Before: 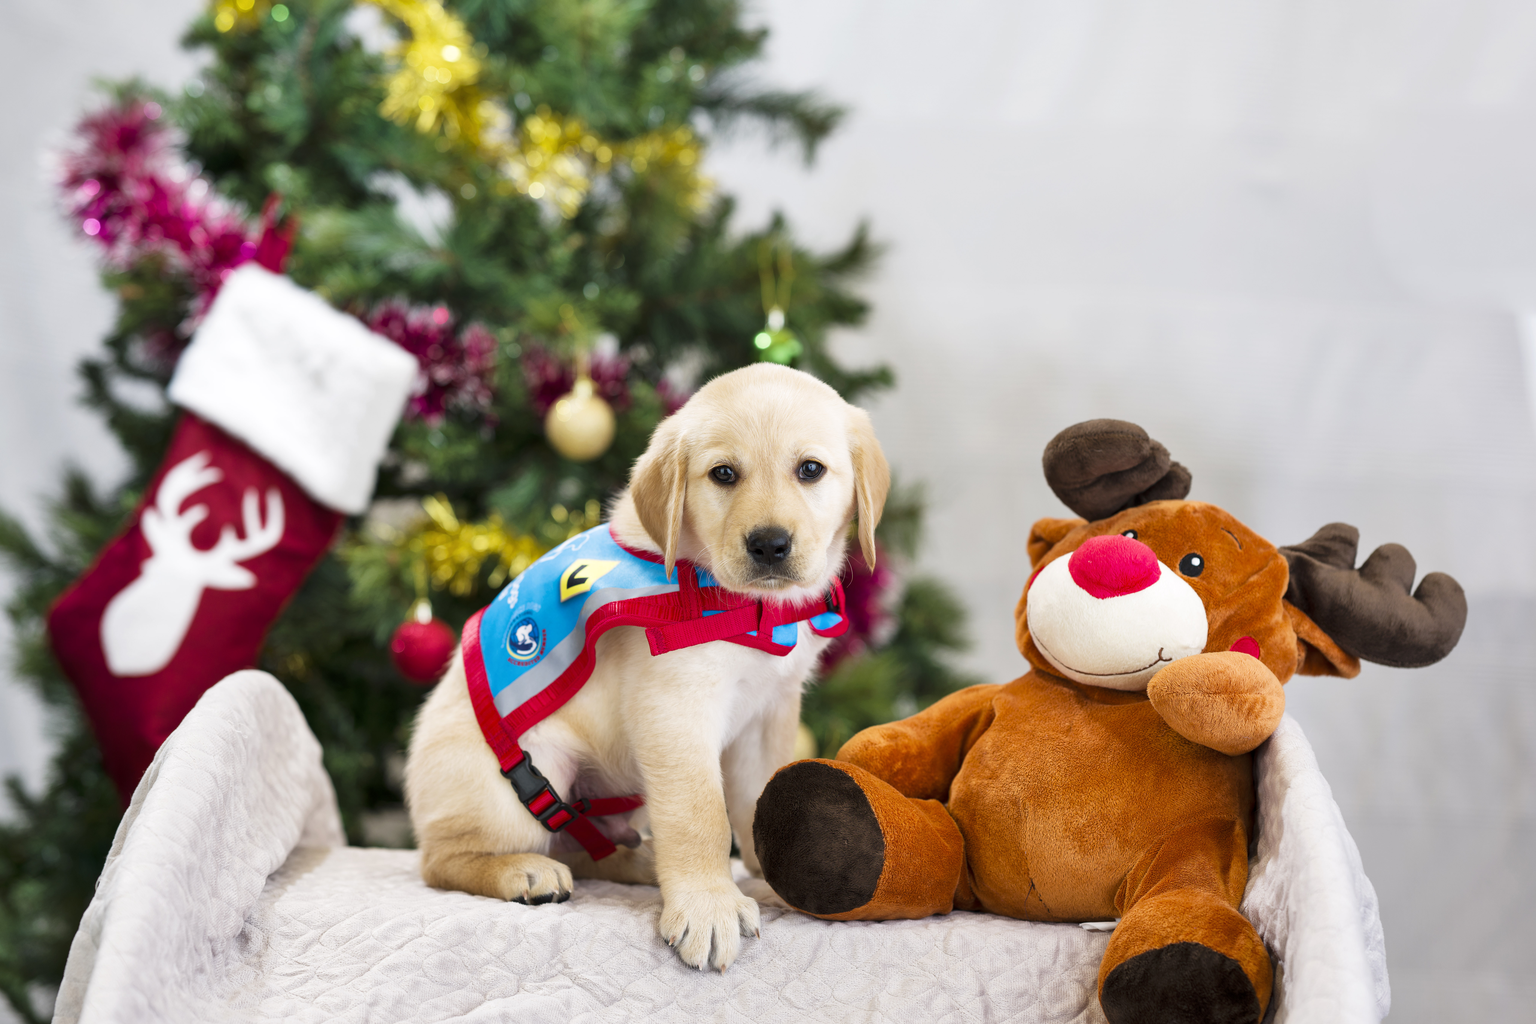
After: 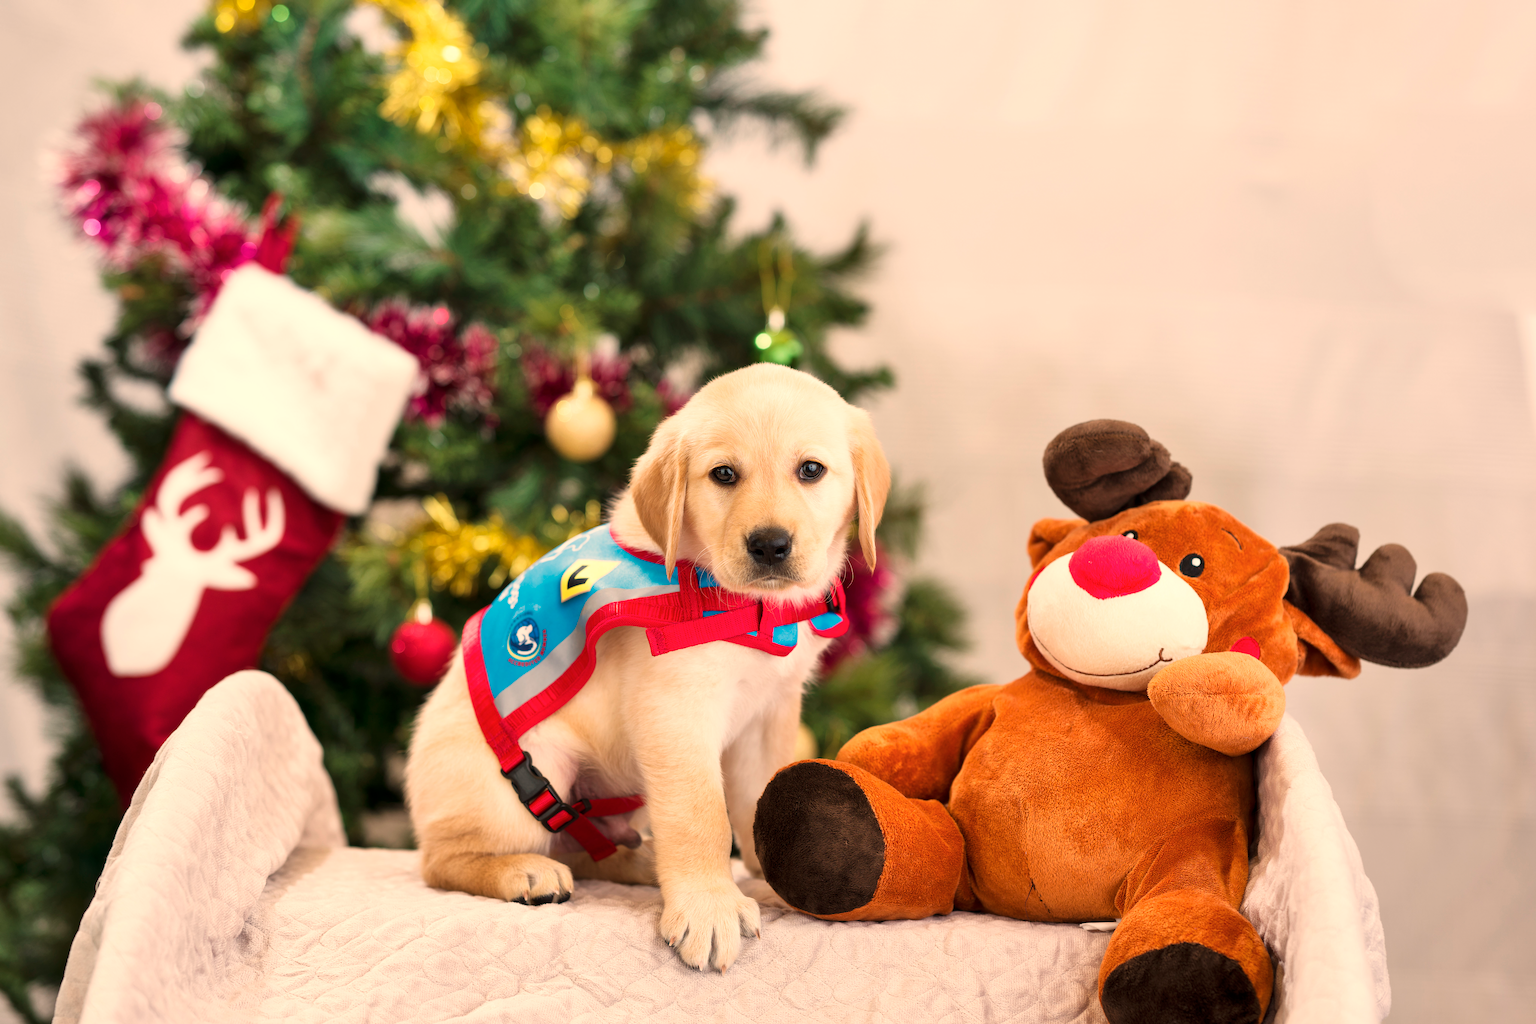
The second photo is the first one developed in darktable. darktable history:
color calibration: illuminant as shot in camera, x 0.358, y 0.373, temperature 4628.91 K
white balance: red 1.138, green 0.996, blue 0.812
